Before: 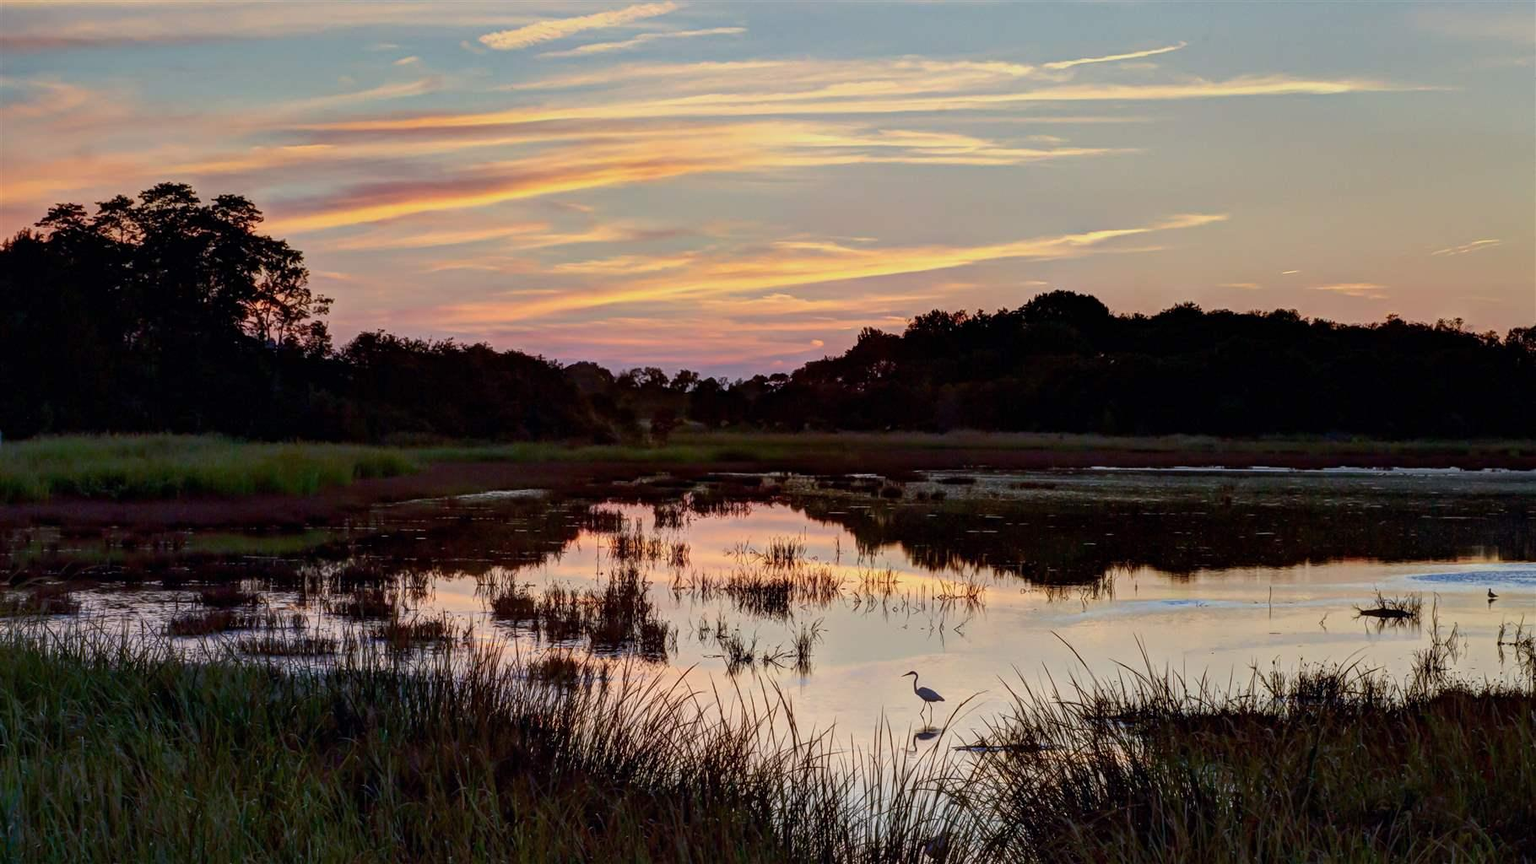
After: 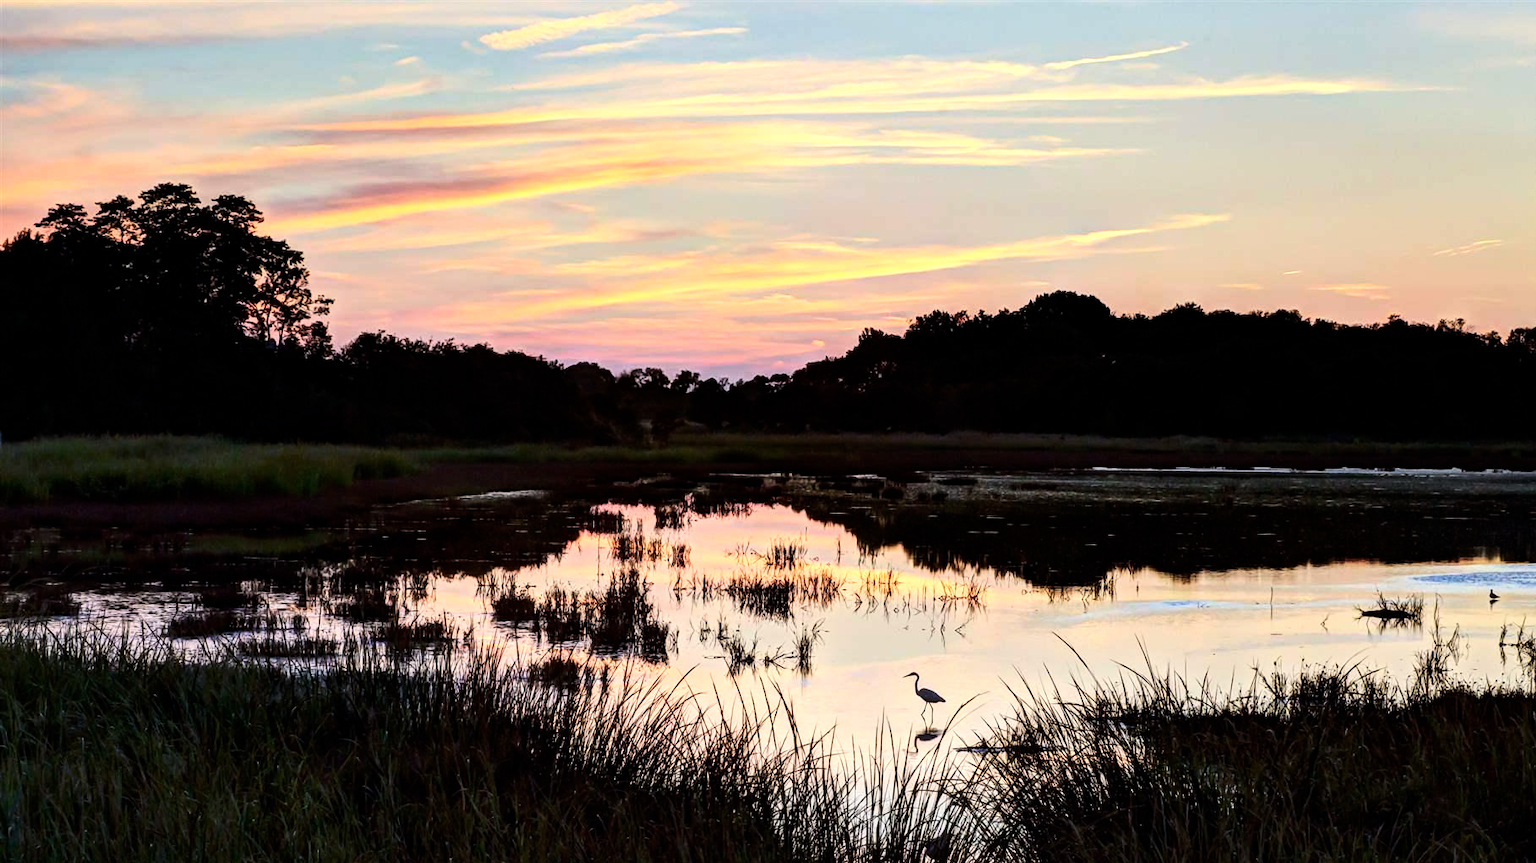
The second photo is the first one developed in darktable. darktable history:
crop: top 0.05%, bottom 0.098%
tone curve: curves: ch0 [(0, 0) (0.004, 0.001) (0.133, 0.112) (0.325, 0.362) (0.832, 0.893) (1, 1)], color space Lab, linked channels, preserve colors none
tone equalizer: -8 EV -0.75 EV, -7 EV -0.7 EV, -6 EV -0.6 EV, -5 EV -0.4 EV, -3 EV 0.4 EV, -2 EV 0.6 EV, -1 EV 0.7 EV, +0 EV 0.75 EV, edges refinement/feathering 500, mask exposure compensation -1.57 EV, preserve details no
